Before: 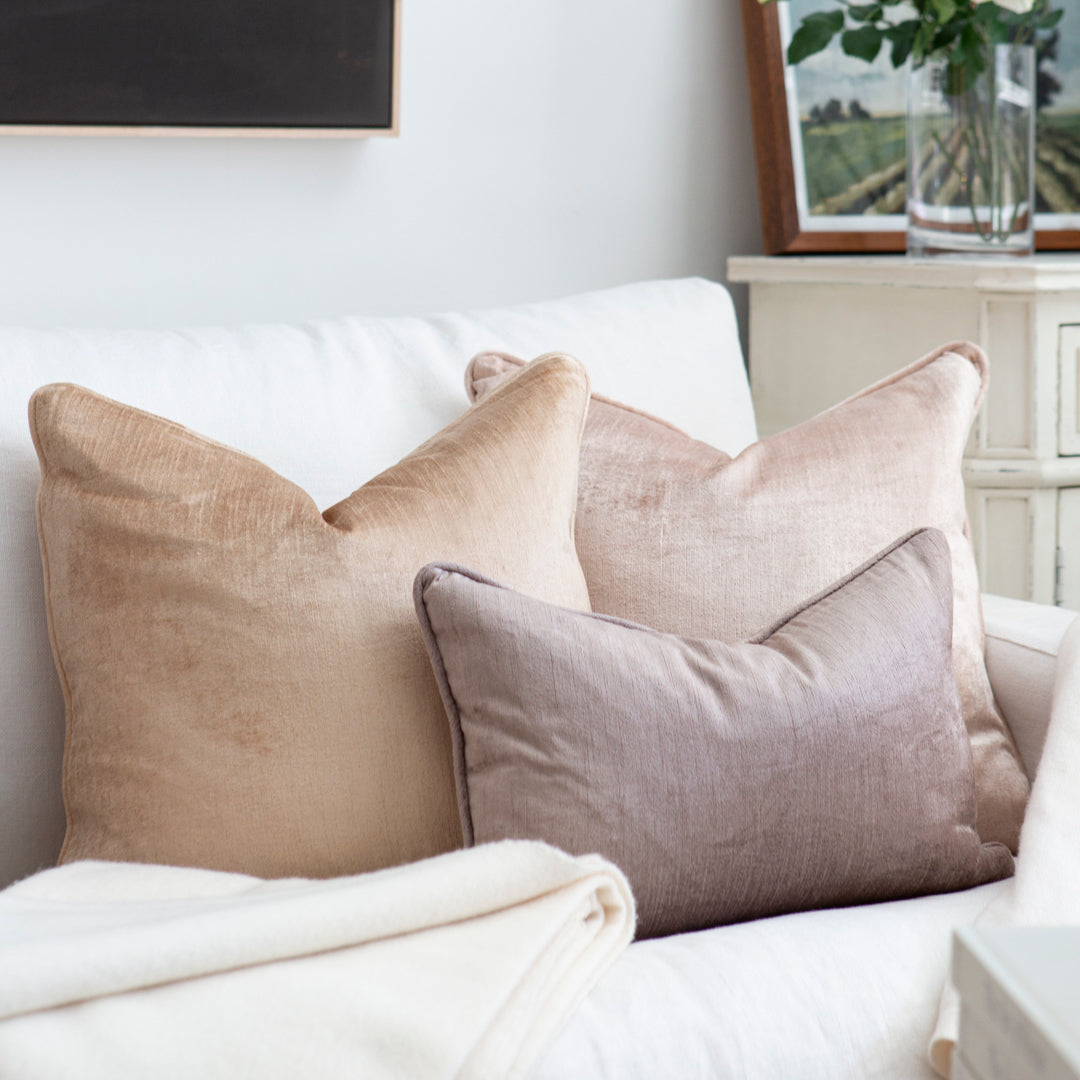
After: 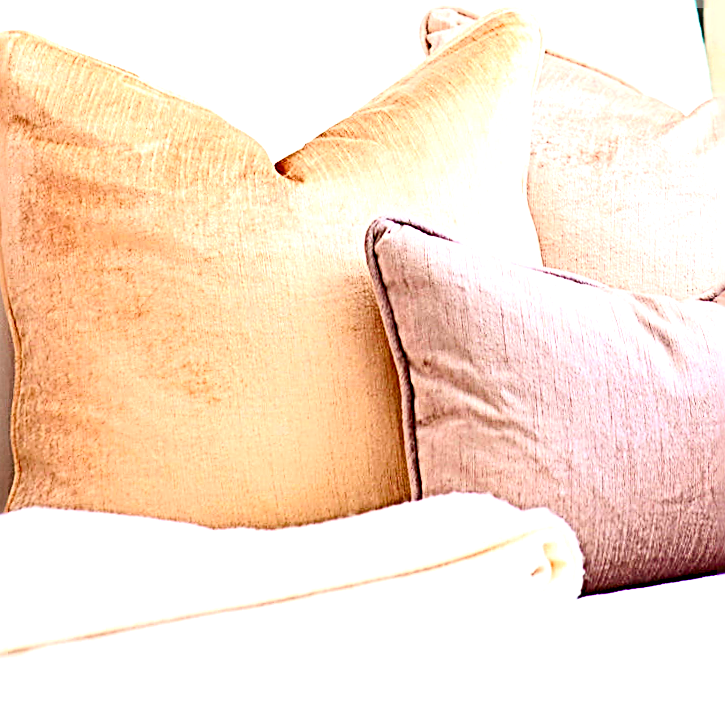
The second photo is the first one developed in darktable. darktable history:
contrast brightness saturation: contrast 0.26, brightness 0.02, saturation 0.87
sharpen: radius 3.158, amount 1.731
color balance rgb: perceptual saturation grading › global saturation 20%, perceptual saturation grading › highlights -25%, perceptual saturation grading › shadows 50%
crop and rotate: angle -0.82°, left 3.85%, top 31.828%, right 27.992%
exposure: black level correction 0, exposure 1.1 EV, compensate highlight preservation false
